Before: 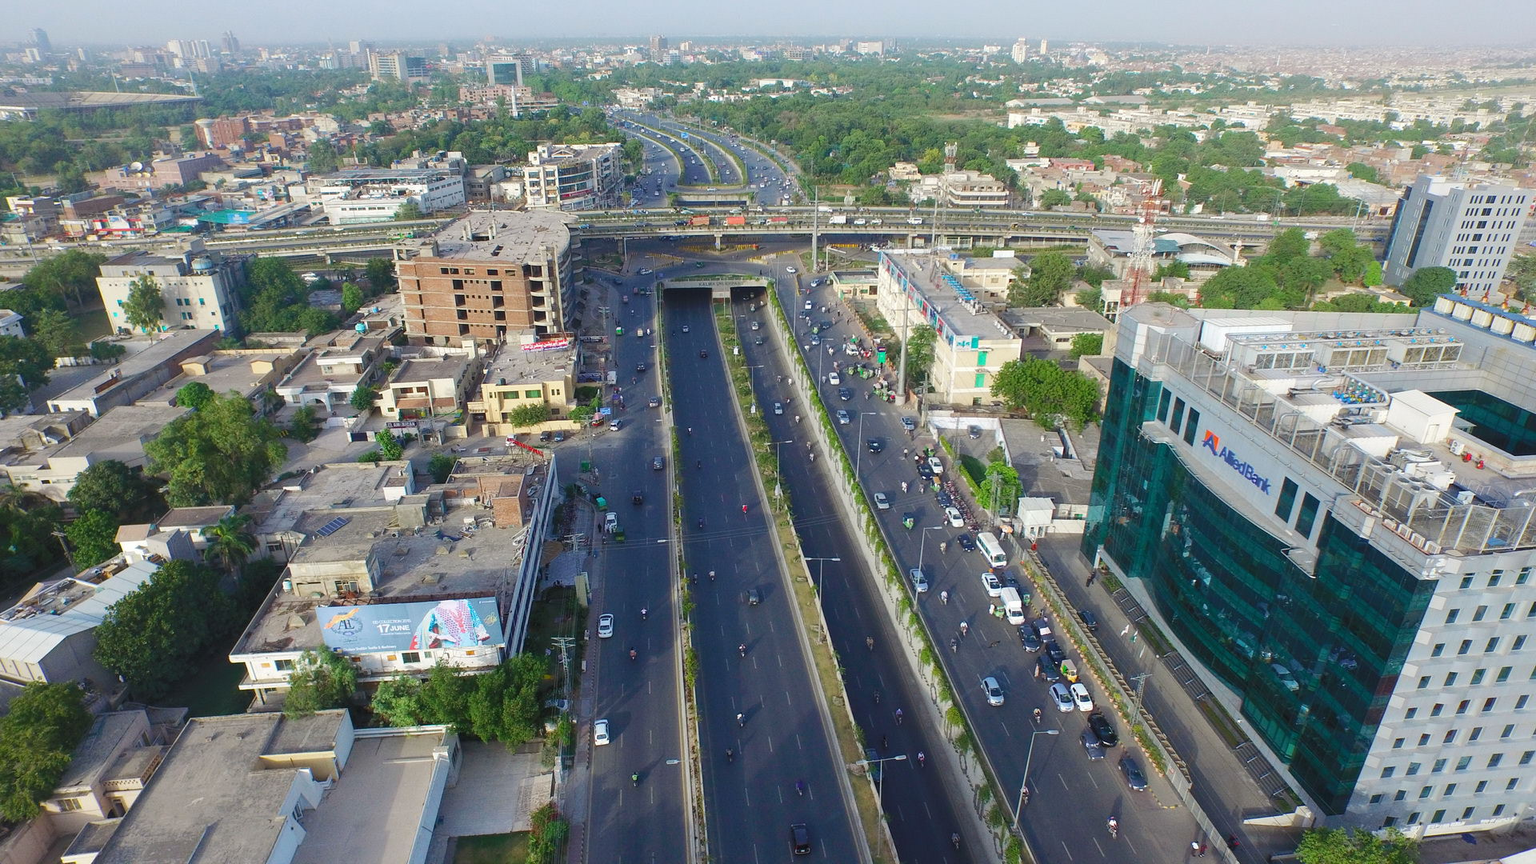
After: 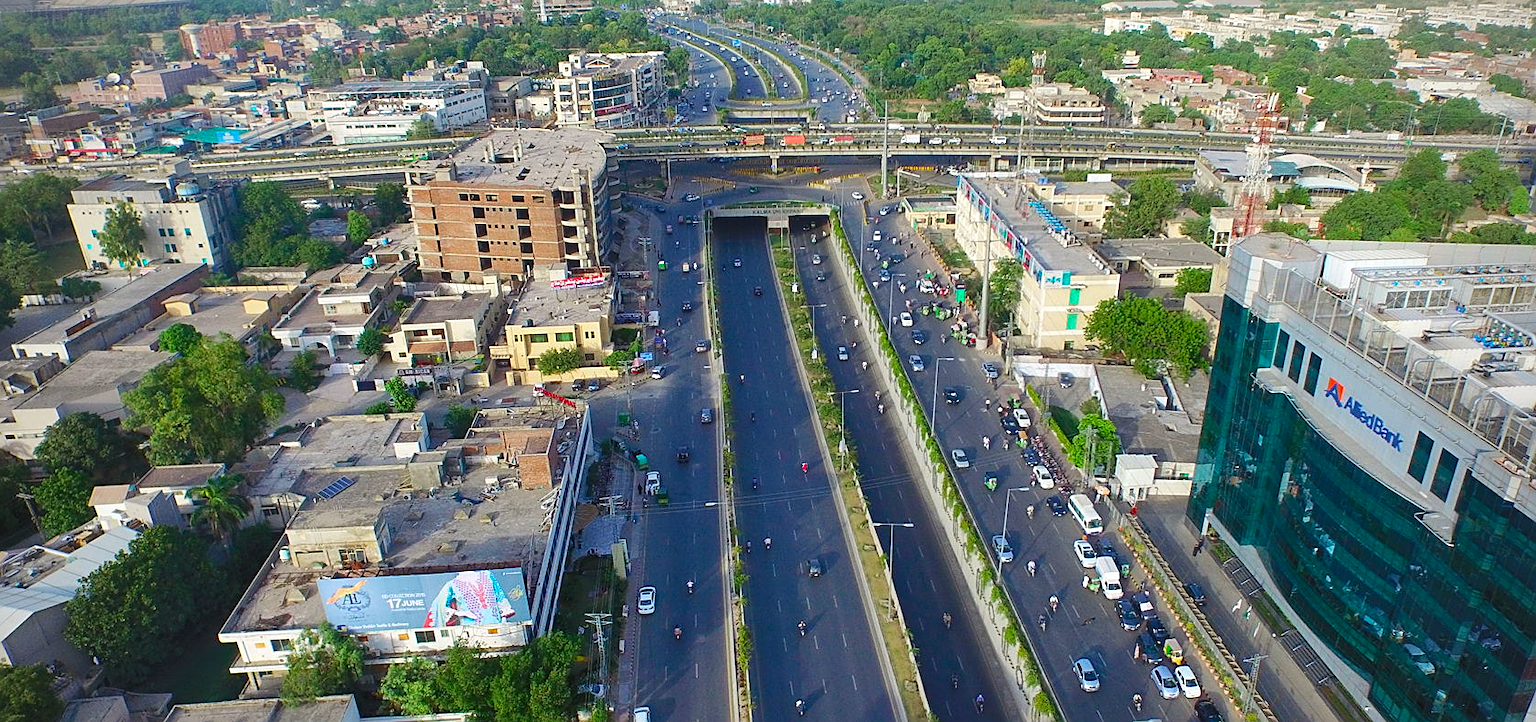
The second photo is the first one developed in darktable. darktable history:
sharpen: on, module defaults
crop and rotate: left 2.425%, top 11.305%, right 9.6%, bottom 15.08%
shadows and highlights: shadows 52.34, highlights -28.23, soften with gaussian
contrast brightness saturation: contrast 0.09, saturation 0.28
vignetting: fall-off radius 60.92%
